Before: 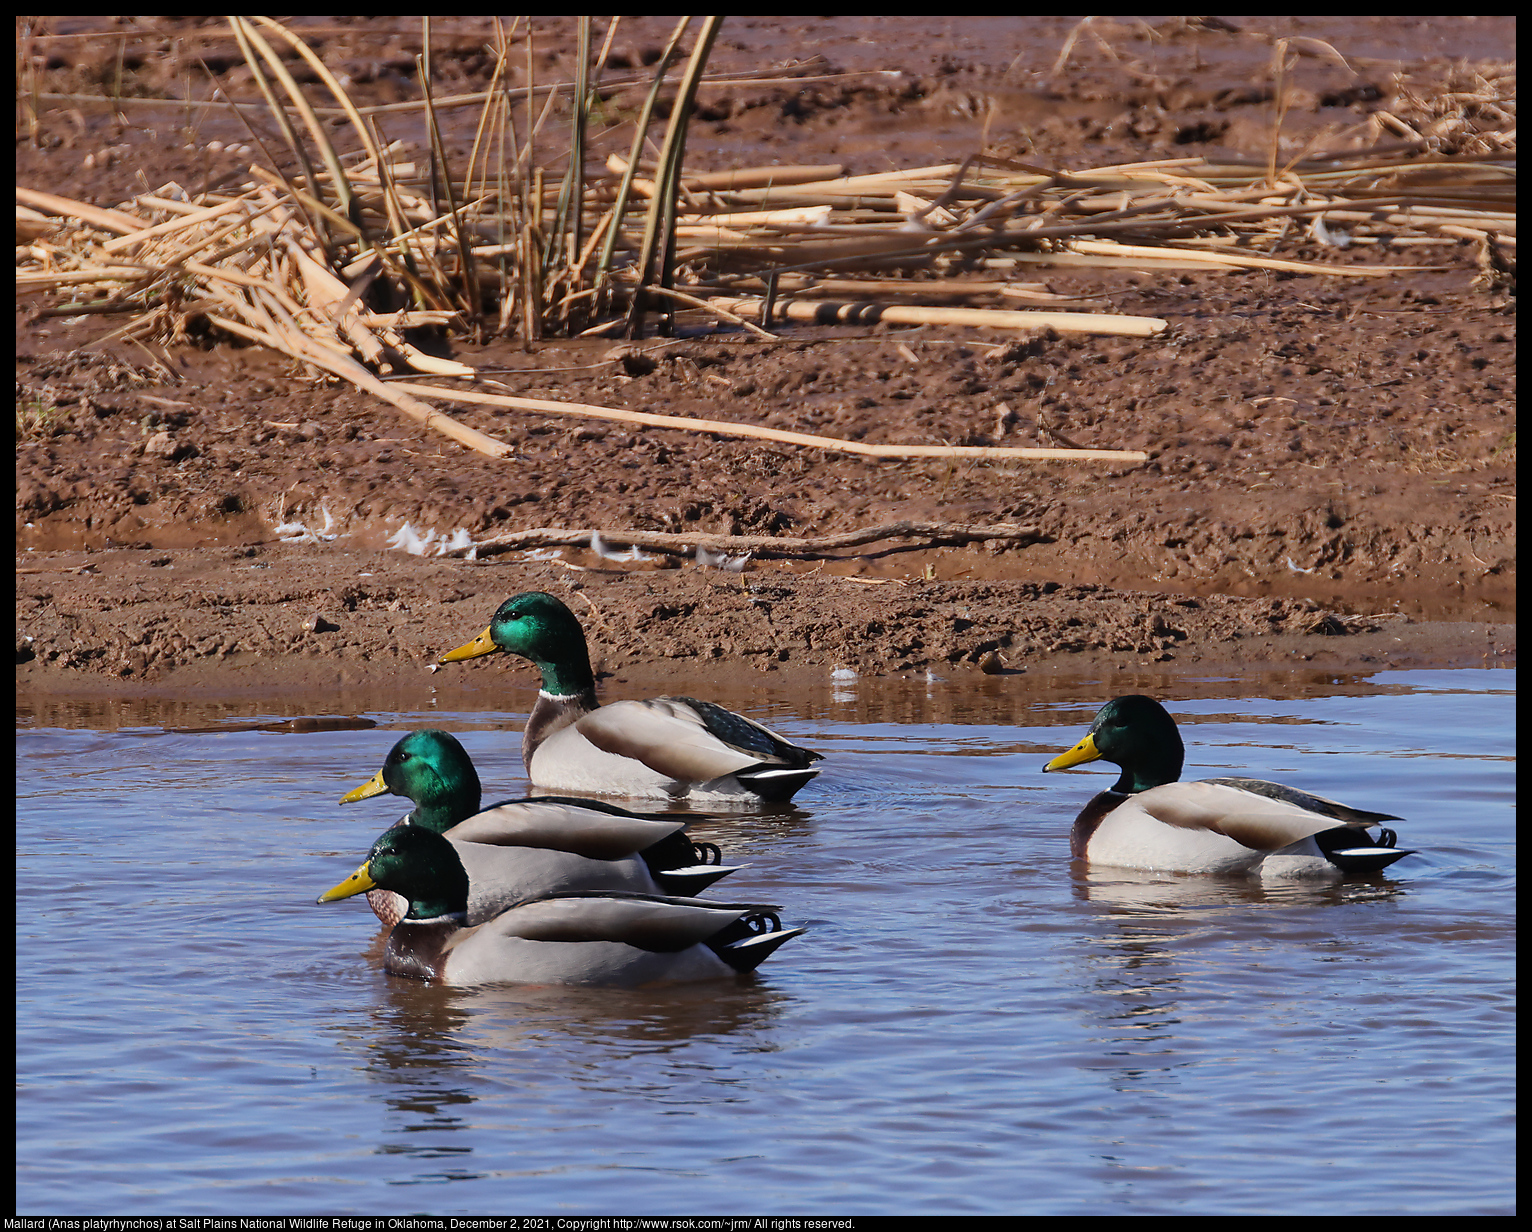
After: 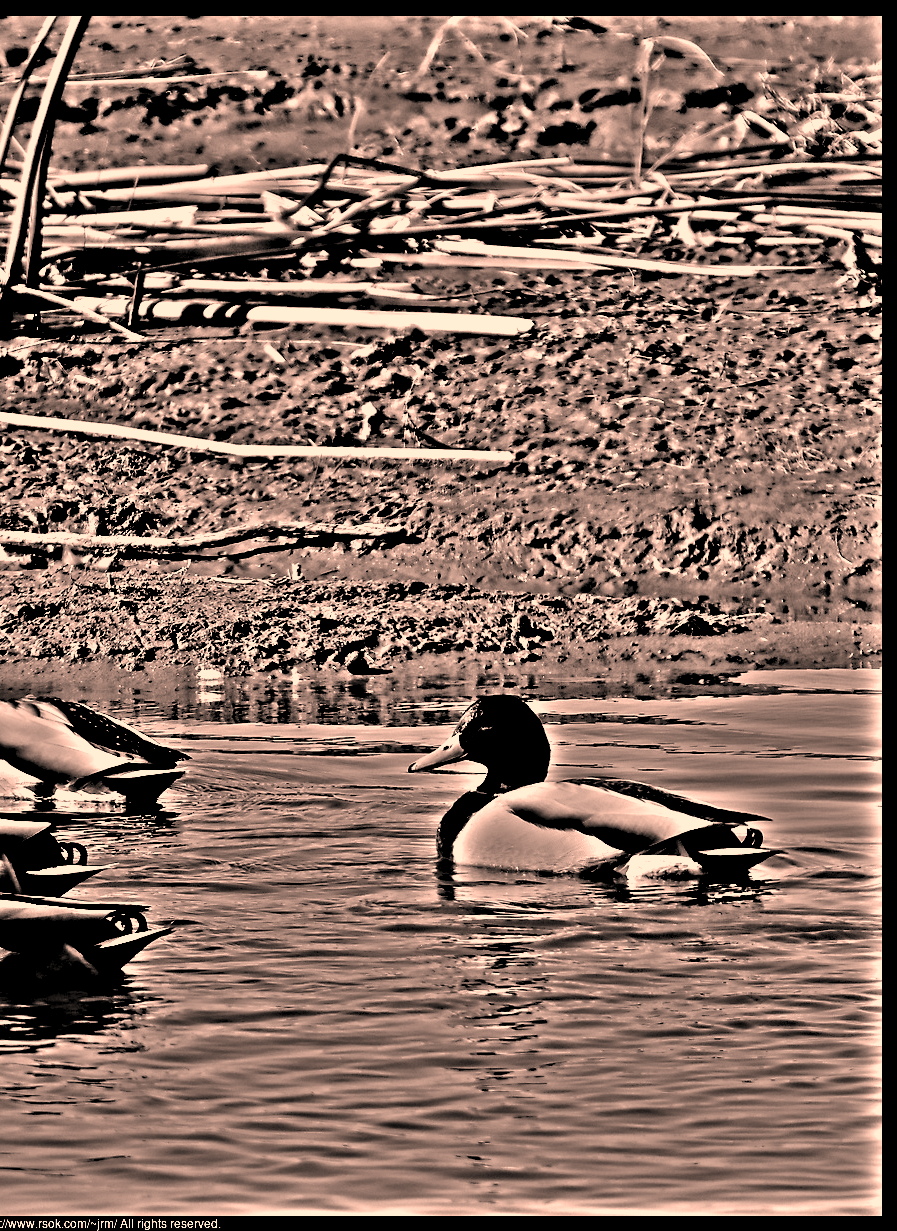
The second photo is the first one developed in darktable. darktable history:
exposure: black level correction 0.056, compensate highlight preservation false
highpass: on, module defaults
color correction: highlights a* 21.88, highlights b* 22.25
crop: left 41.402%
